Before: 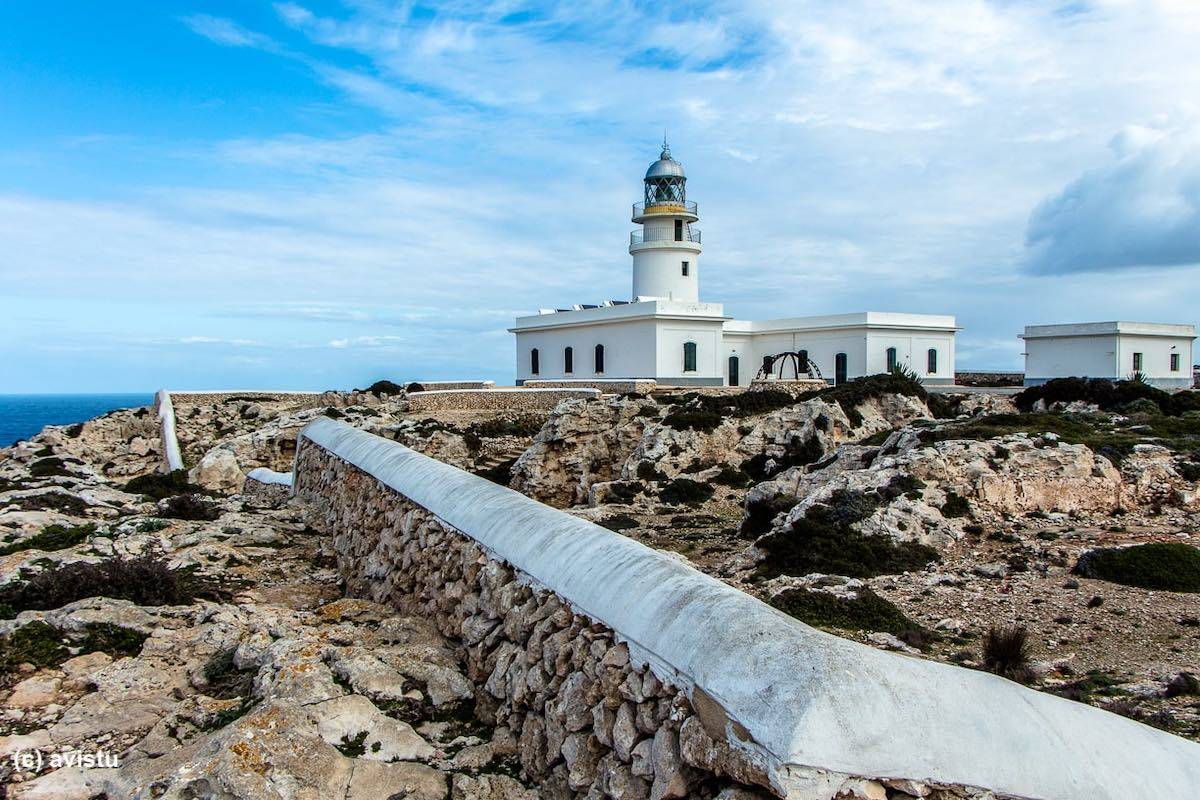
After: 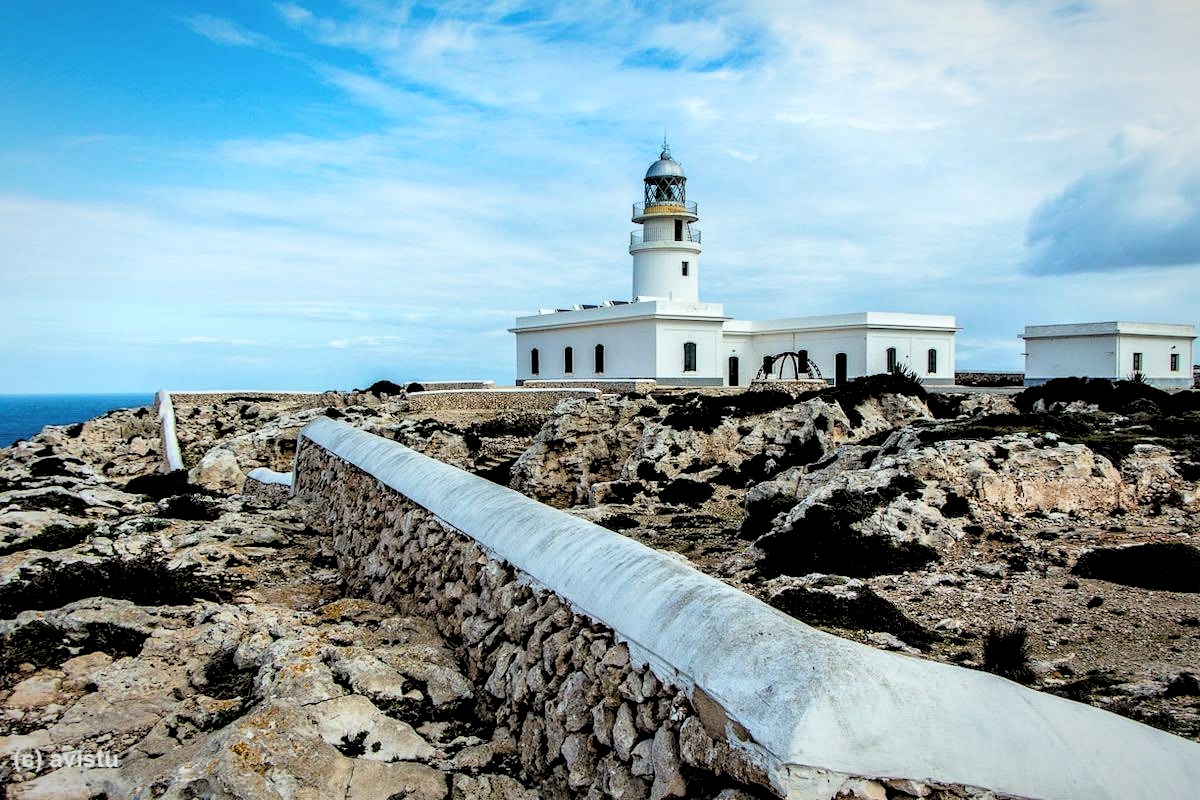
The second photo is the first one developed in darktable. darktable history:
vignetting: fall-off start 80.87%, fall-off radius 61.59%, brightness -0.384, saturation 0.007, center (0, 0.007), automatic ratio true, width/height ratio 1.418
color balance: lift [1.004, 1.002, 1.002, 0.998], gamma [1, 1.007, 1.002, 0.993], gain [1, 0.977, 1.013, 1.023], contrast -3.64%
tone curve: curves: ch0 [(0, 0) (0.003, 0.003) (0.011, 0.012) (0.025, 0.026) (0.044, 0.046) (0.069, 0.072) (0.1, 0.104) (0.136, 0.141) (0.177, 0.184) (0.224, 0.233) (0.277, 0.288) (0.335, 0.348) (0.399, 0.414) (0.468, 0.486) (0.543, 0.564) (0.623, 0.647) (0.709, 0.736) (0.801, 0.831) (0.898, 0.921) (1, 1)], preserve colors none
rgb levels: levels [[0.029, 0.461, 0.922], [0, 0.5, 1], [0, 0.5, 1]]
